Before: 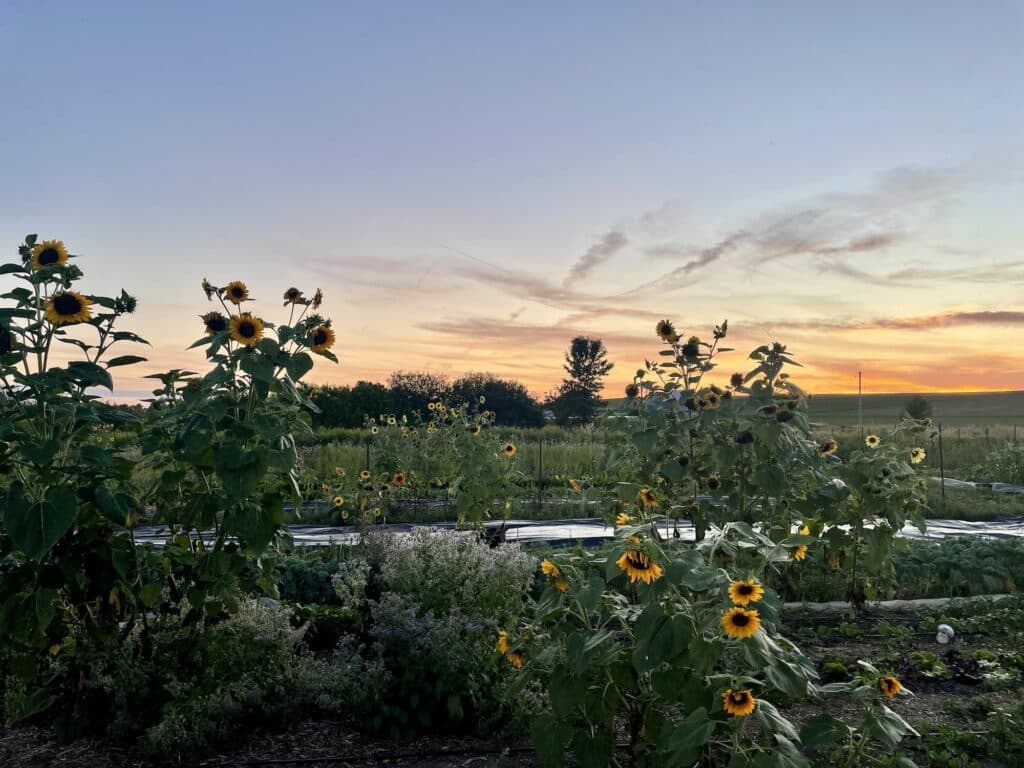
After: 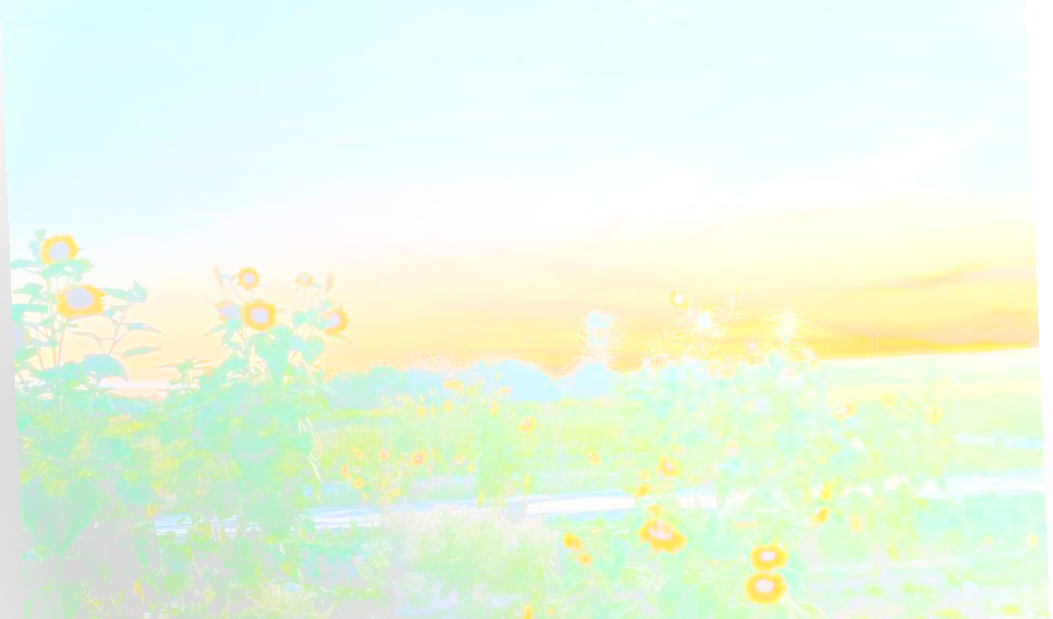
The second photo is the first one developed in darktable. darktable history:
color balance rgb: perceptual saturation grading › global saturation 20%, perceptual saturation grading › highlights -25%, perceptual saturation grading › shadows 50%
rotate and perspective: rotation -2.29°, automatic cropping off
bloom: size 85%, threshold 5%, strength 85%
crop: top 5.667%, bottom 17.637%
vignetting: fall-off start 100%, brightness 0.3, saturation 0
